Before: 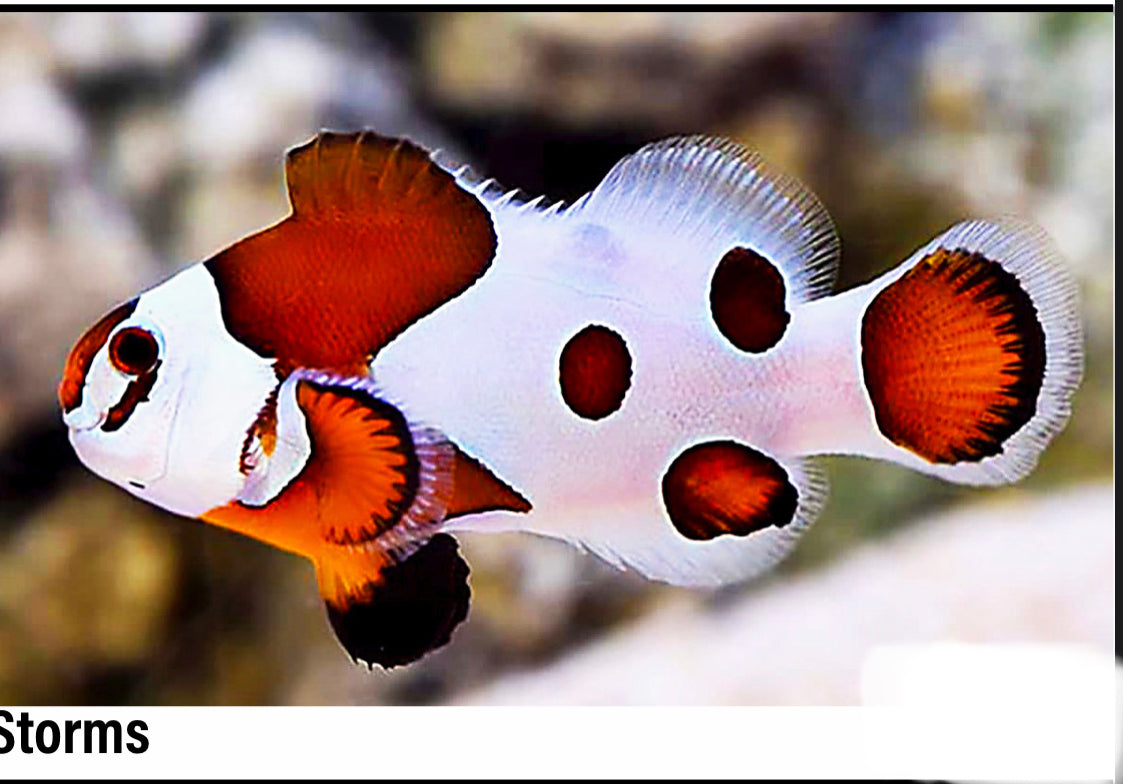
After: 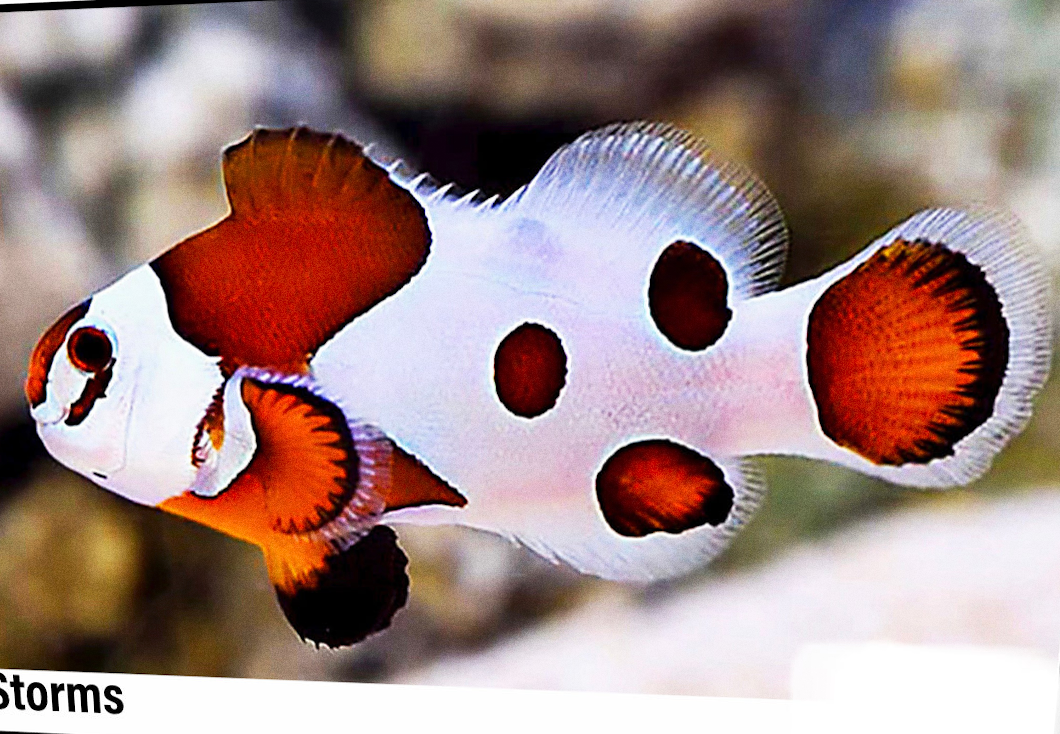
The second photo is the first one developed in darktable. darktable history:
exposure: compensate highlight preservation false
rotate and perspective: rotation 0.062°, lens shift (vertical) 0.115, lens shift (horizontal) -0.133, crop left 0.047, crop right 0.94, crop top 0.061, crop bottom 0.94
grain: on, module defaults
